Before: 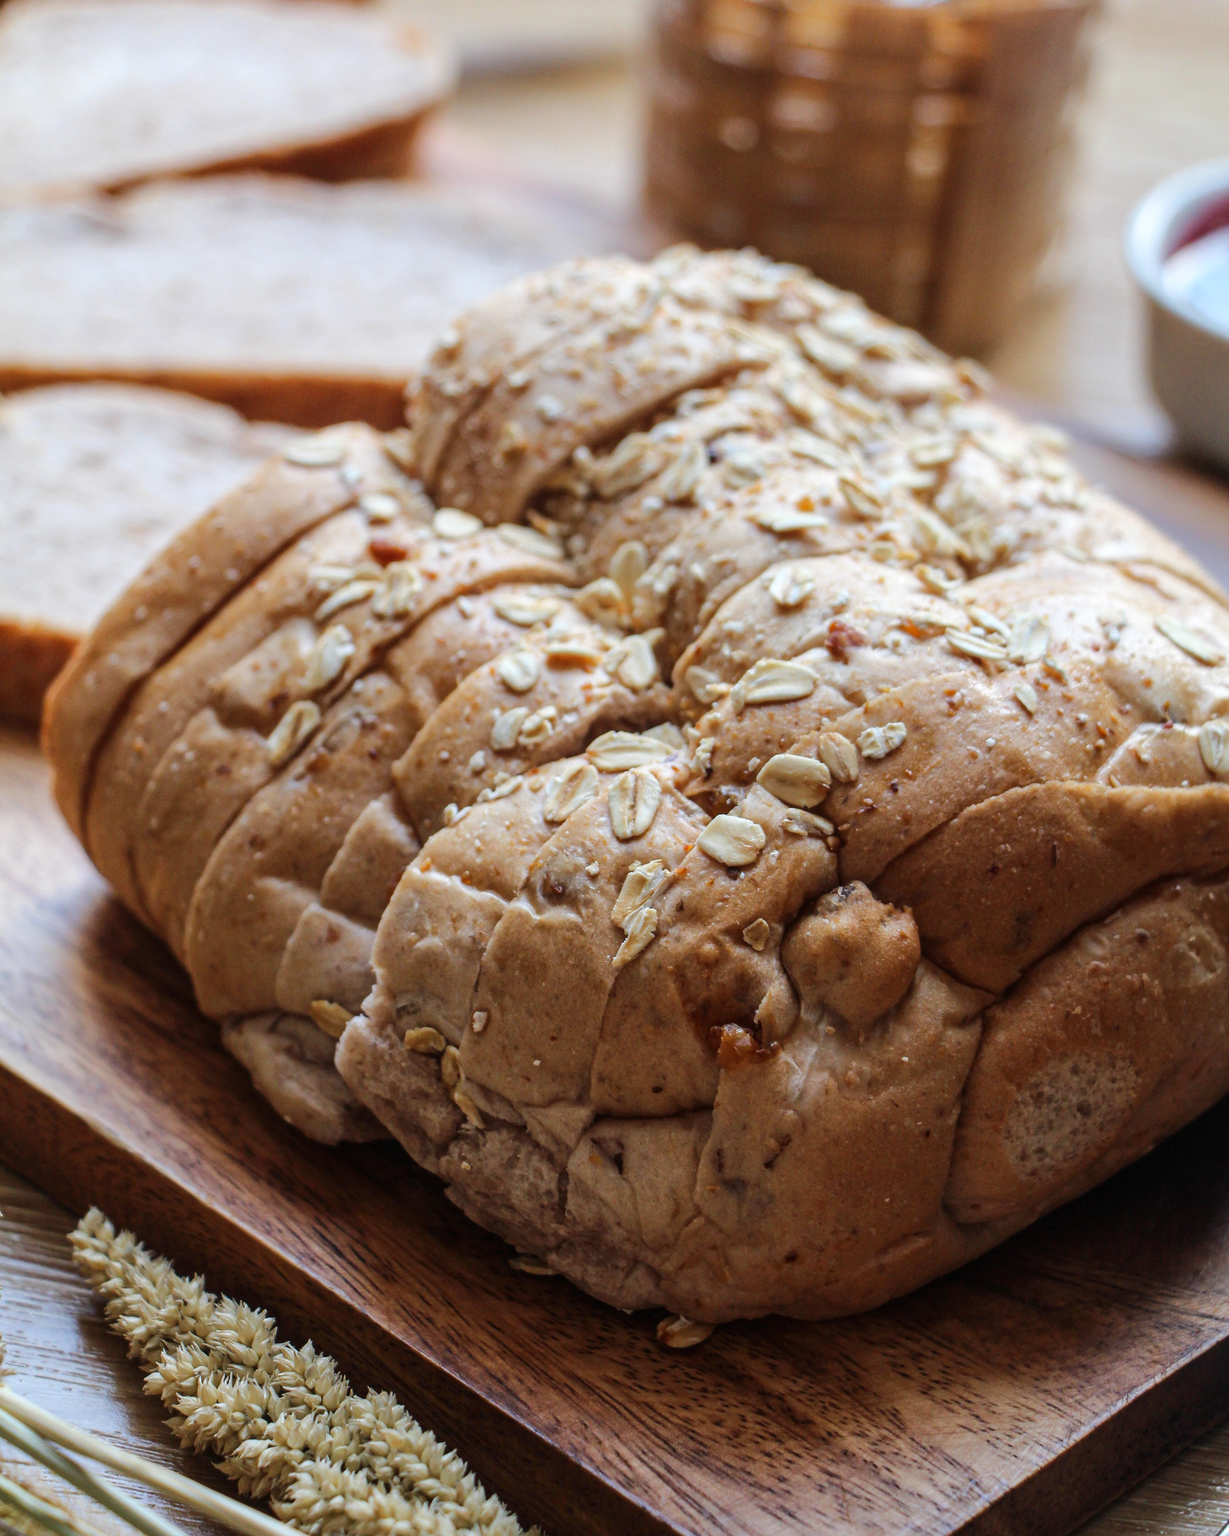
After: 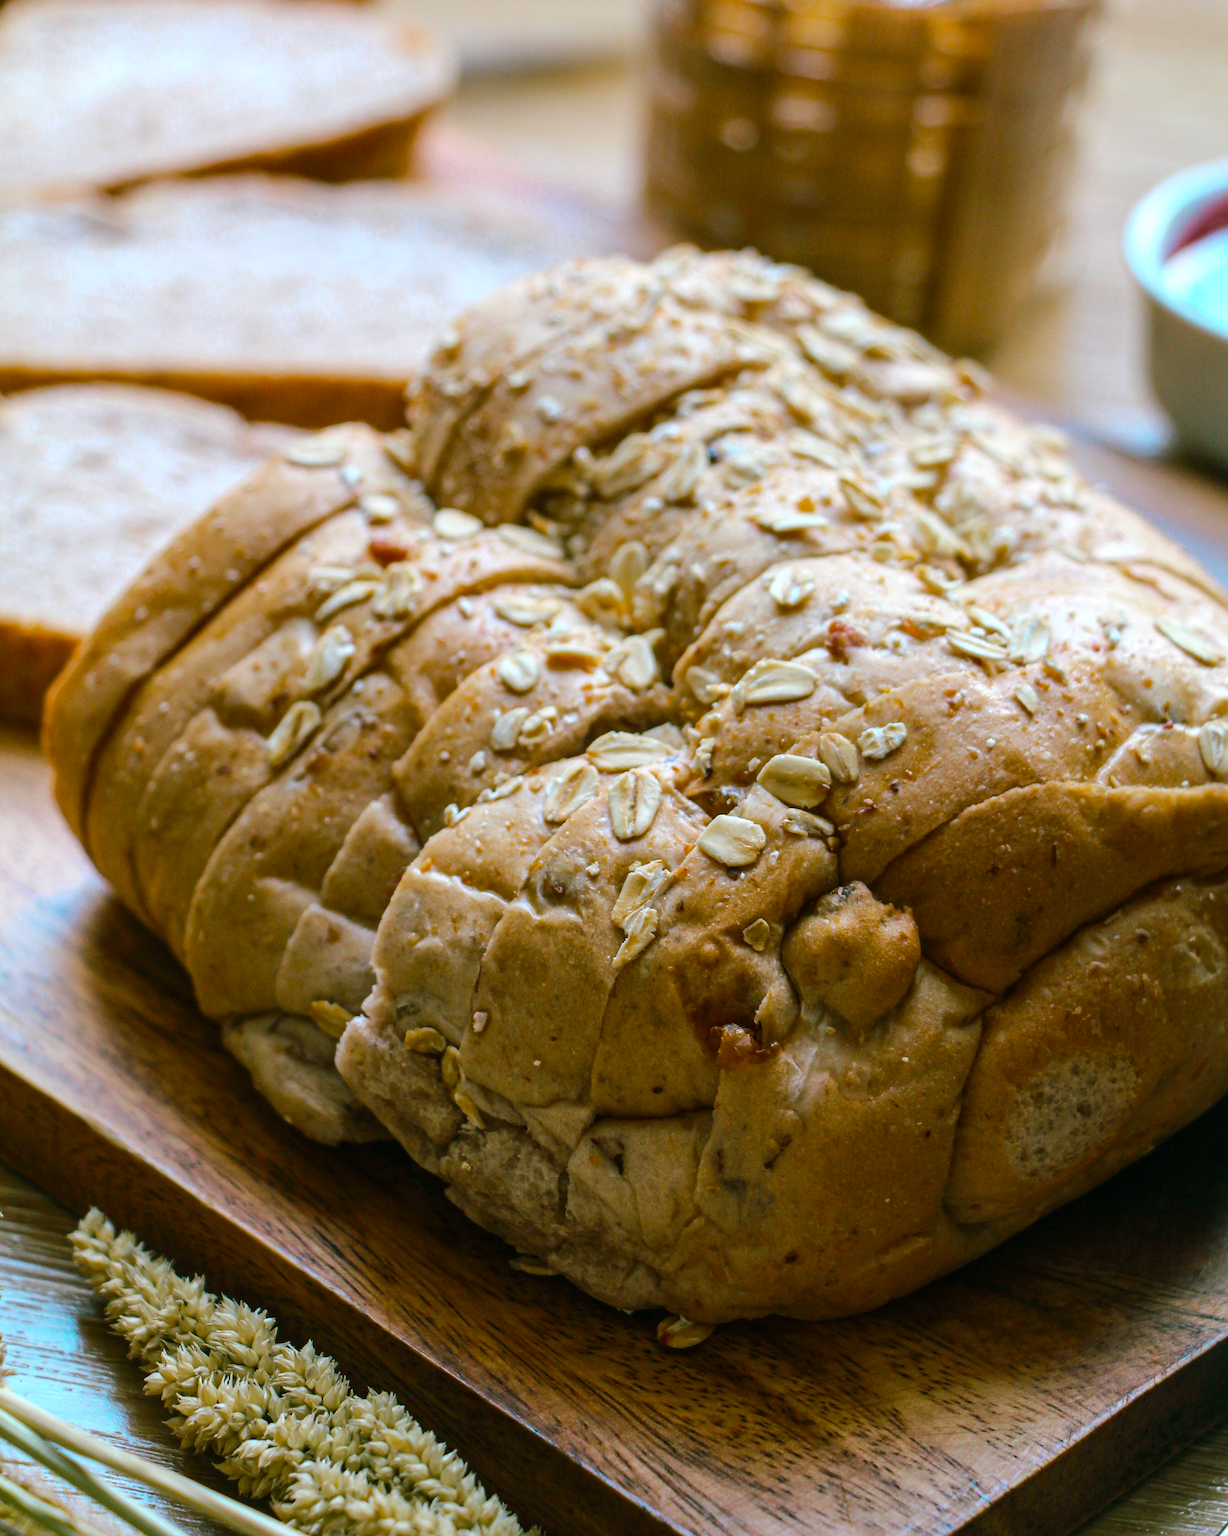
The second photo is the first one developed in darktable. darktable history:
color balance rgb: shadows lift › chroma 11.783%, shadows lift › hue 132.56°, perceptual saturation grading › global saturation 25.823%
color zones: curves: ch0 [(0.254, 0.492) (0.724, 0.62)]; ch1 [(0.25, 0.528) (0.719, 0.796)]; ch2 [(0, 0.472) (0.25, 0.5) (0.73, 0.184)]
